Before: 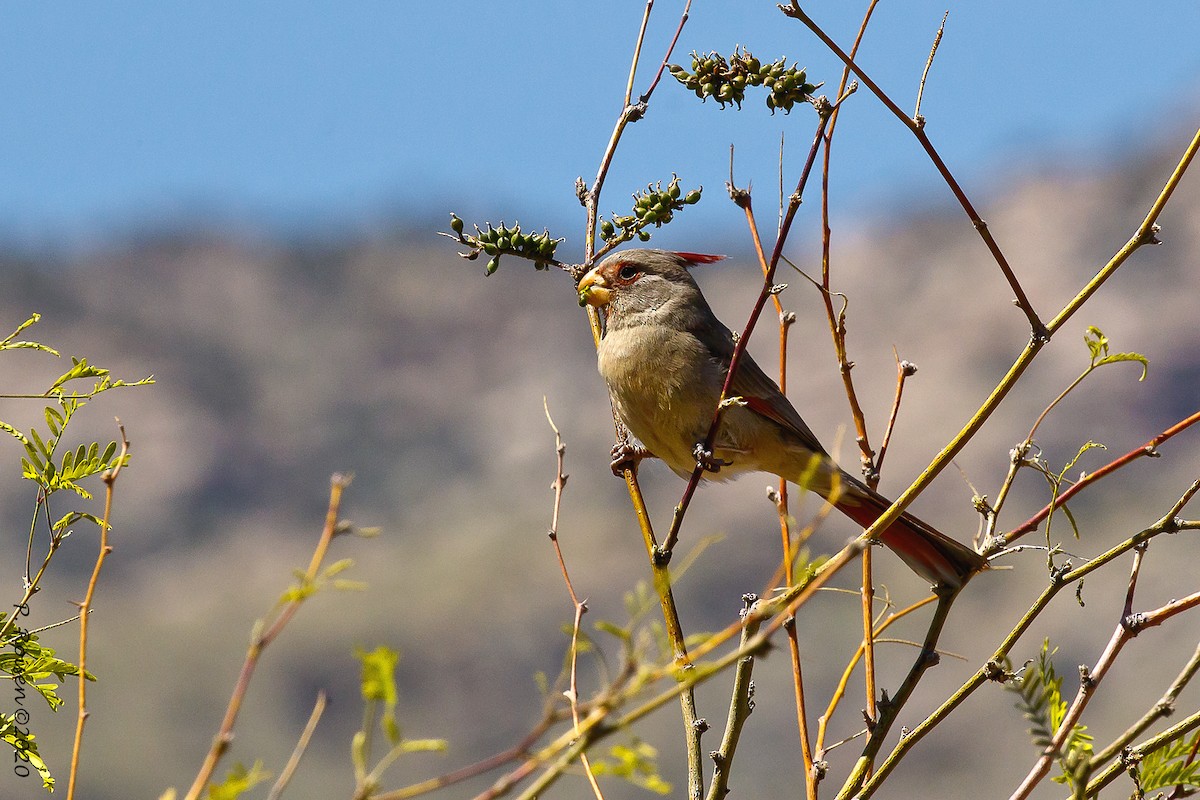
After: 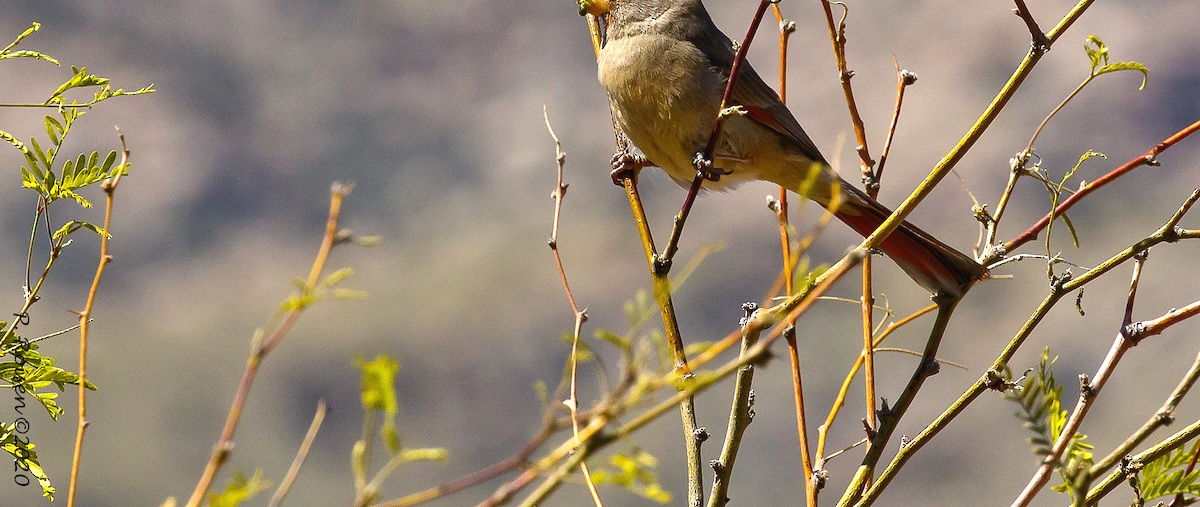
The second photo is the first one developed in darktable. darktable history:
exposure: exposure 0.203 EV, compensate exposure bias true, compensate highlight preservation false
crop and rotate: top 36.615%
